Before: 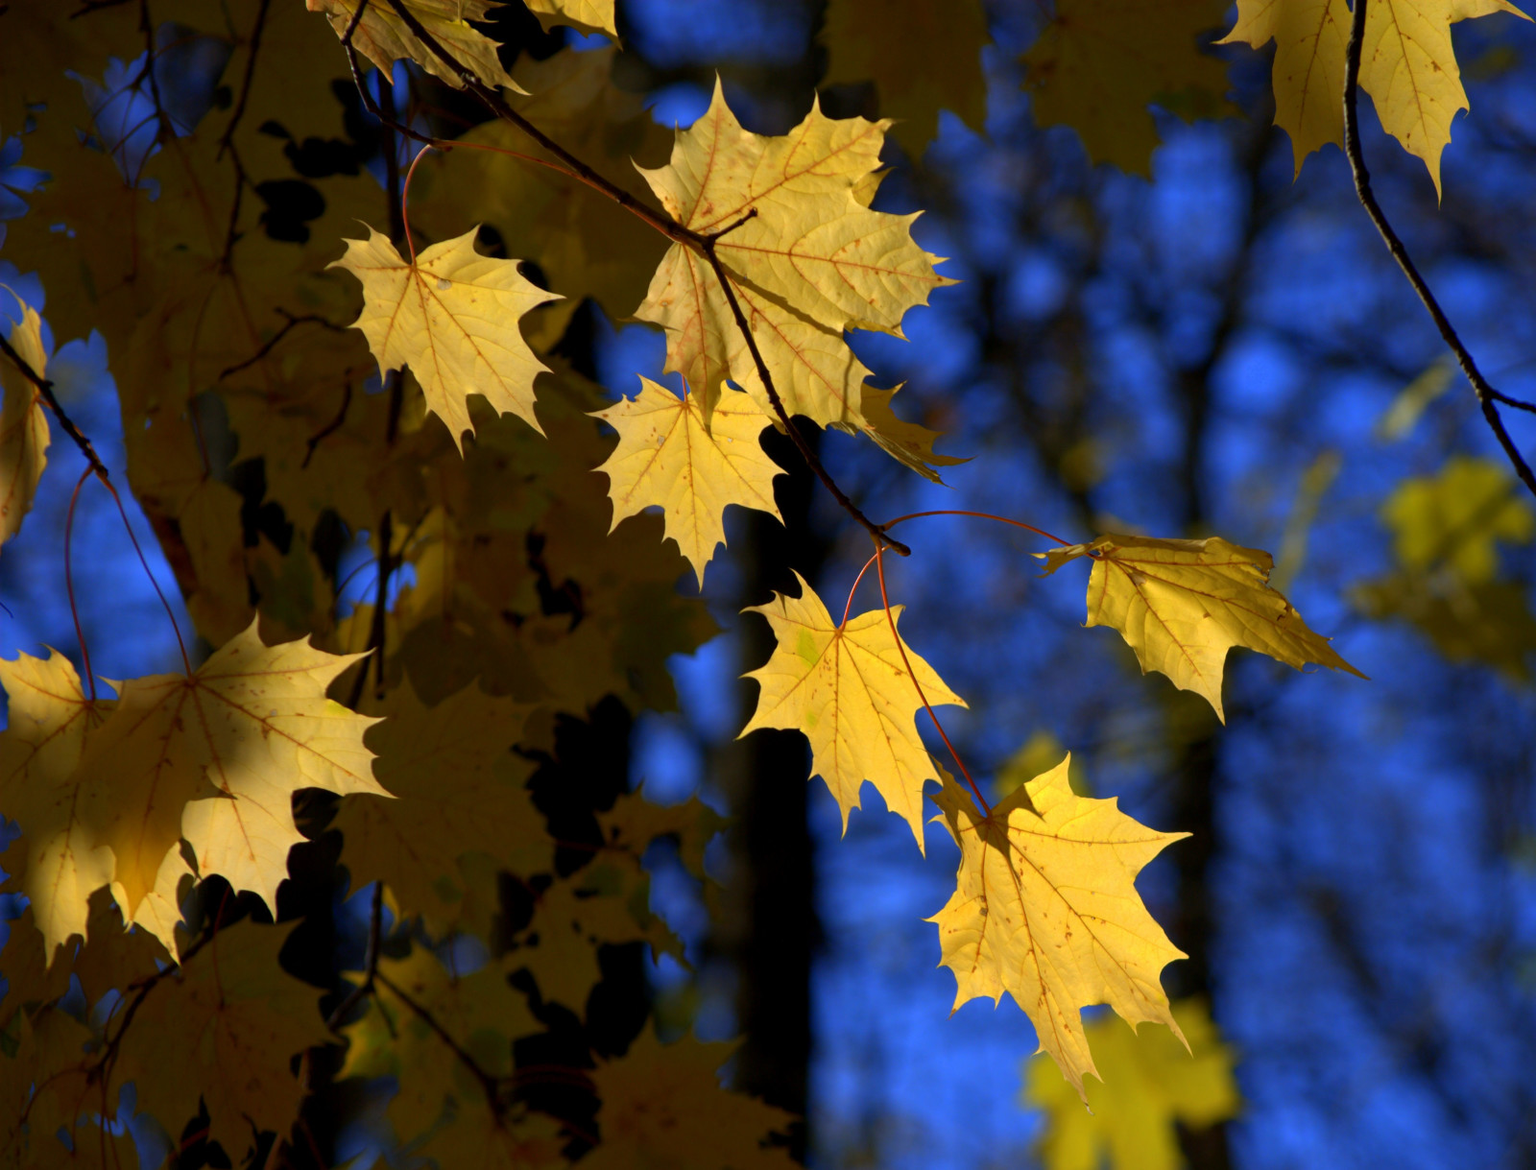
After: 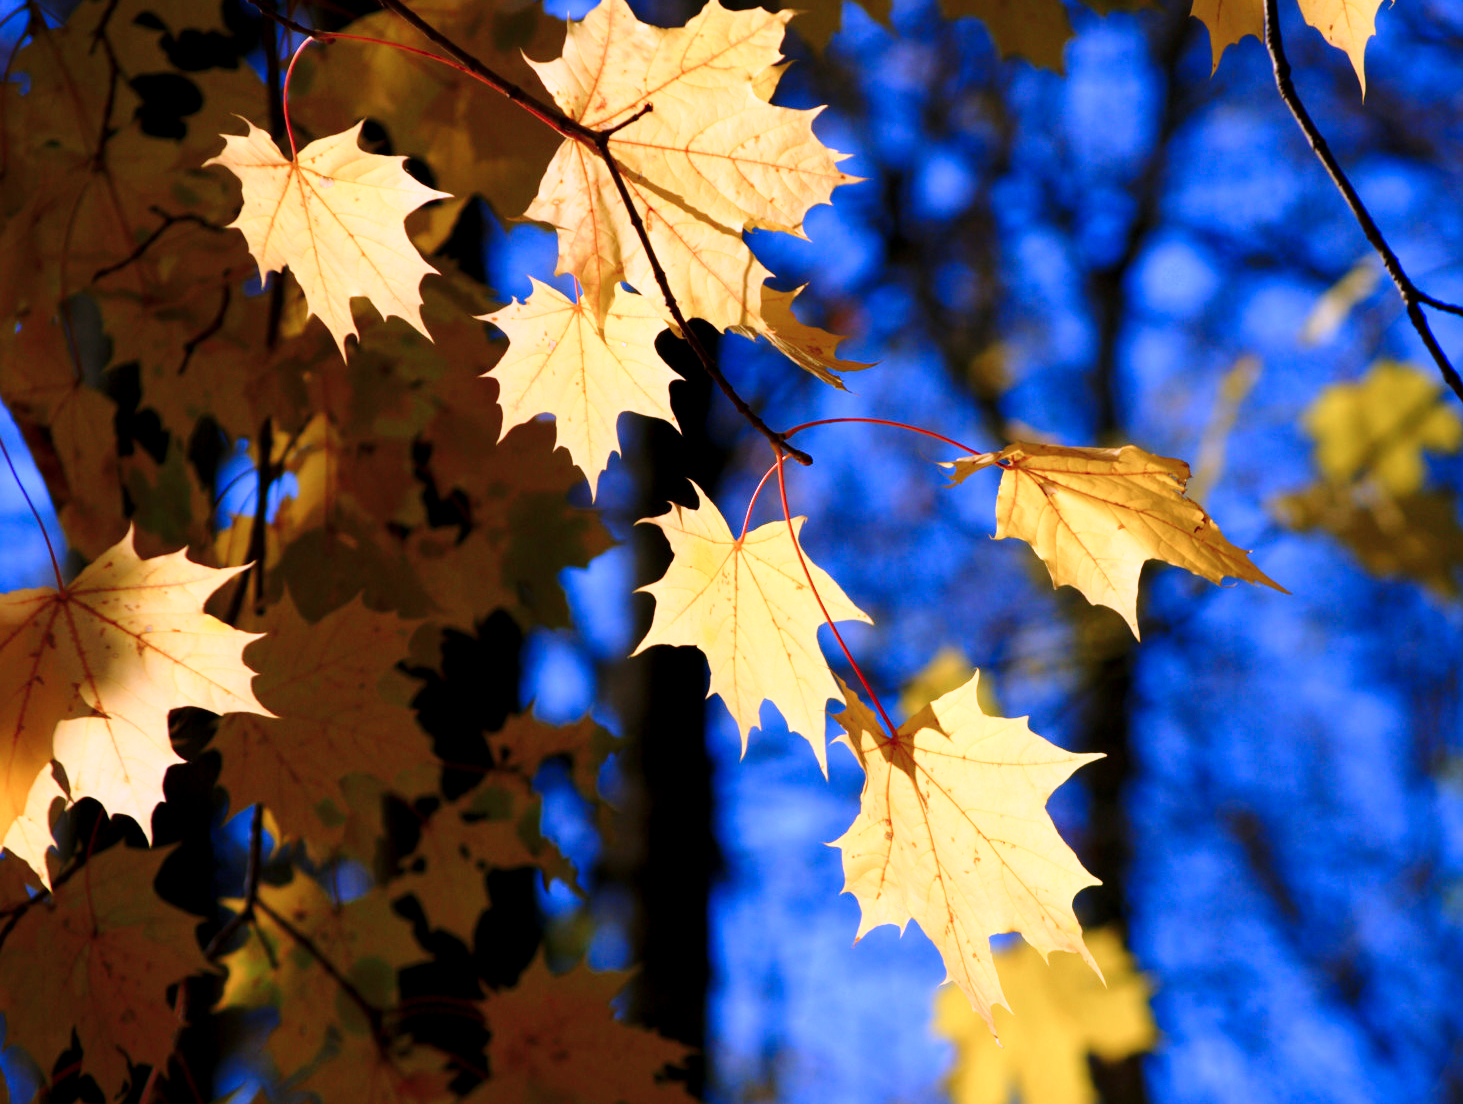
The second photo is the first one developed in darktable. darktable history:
crop and rotate: left 8.516%, top 9.358%
base curve: curves: ch0 [(0, 0) (0.028, 0.03) (0.121, 0.232) (0.46, 0.748) (0.859, 0.968) (1, 1)], preserve colors none
exposure: black level correction 0.001, exposure 0.499 EV, compensate highlight preservation false
color correction: highlights a* 15.11, highlights b* -24.56
